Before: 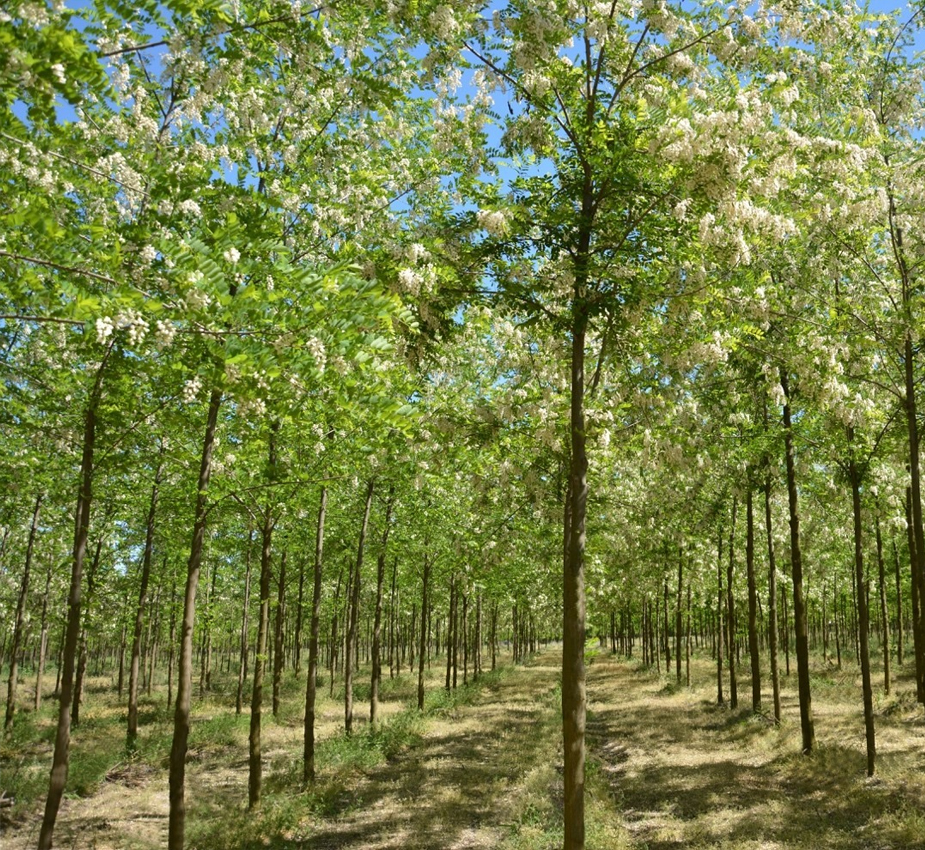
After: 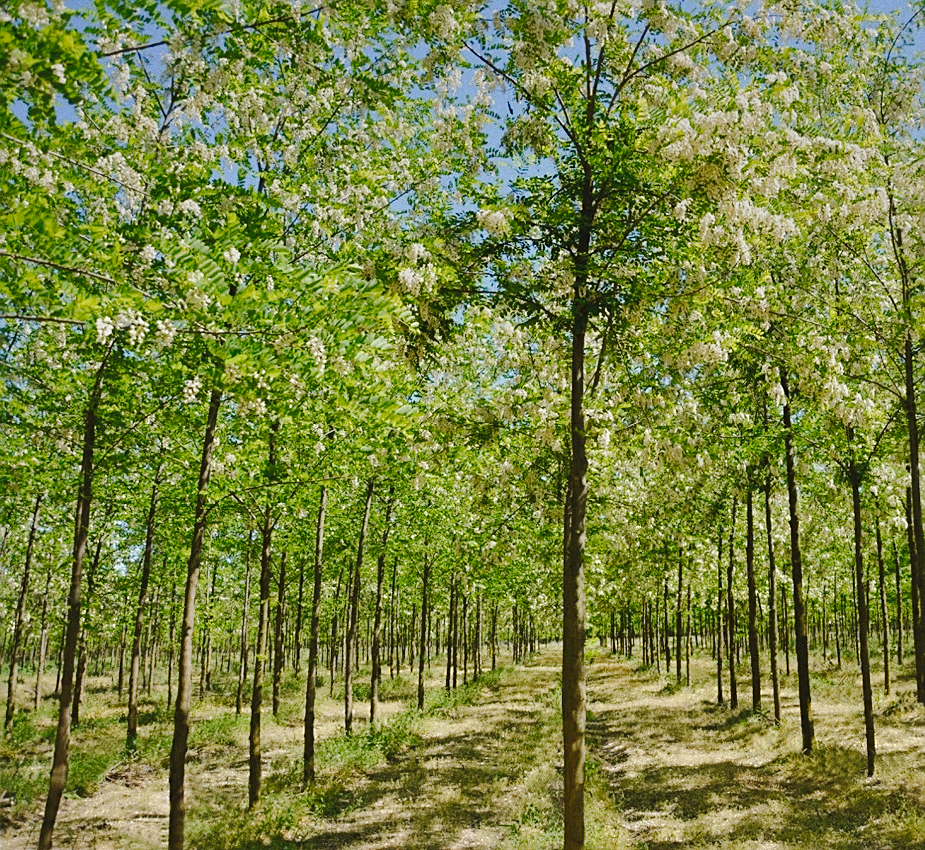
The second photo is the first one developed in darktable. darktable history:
tone curve: curves: ch0 [(0, 0) (0.003, 0.036) (0.011, 0.039) (0.025, 0.039) (0.044, 0.043) (0.069, 0.05) (0.1, 0.072) (0.136, 0.102) (0.177, 0.144) (0.224, 0.204) (0.277, 0.288) (0.335, 0.384) (0.399, 0.477) (0.468, 0.575) (0.543, 0.652) (0.623, 0.724) (0.709, 0.785) (0.801, 0.851) (0.898, 0.915) (1, 1)], preserve colors none
sharpen: on, module defaults
graduated density: on, module defaults
grain: coarseness 0.09 ISO
shadows and highlights: on, module defaults
